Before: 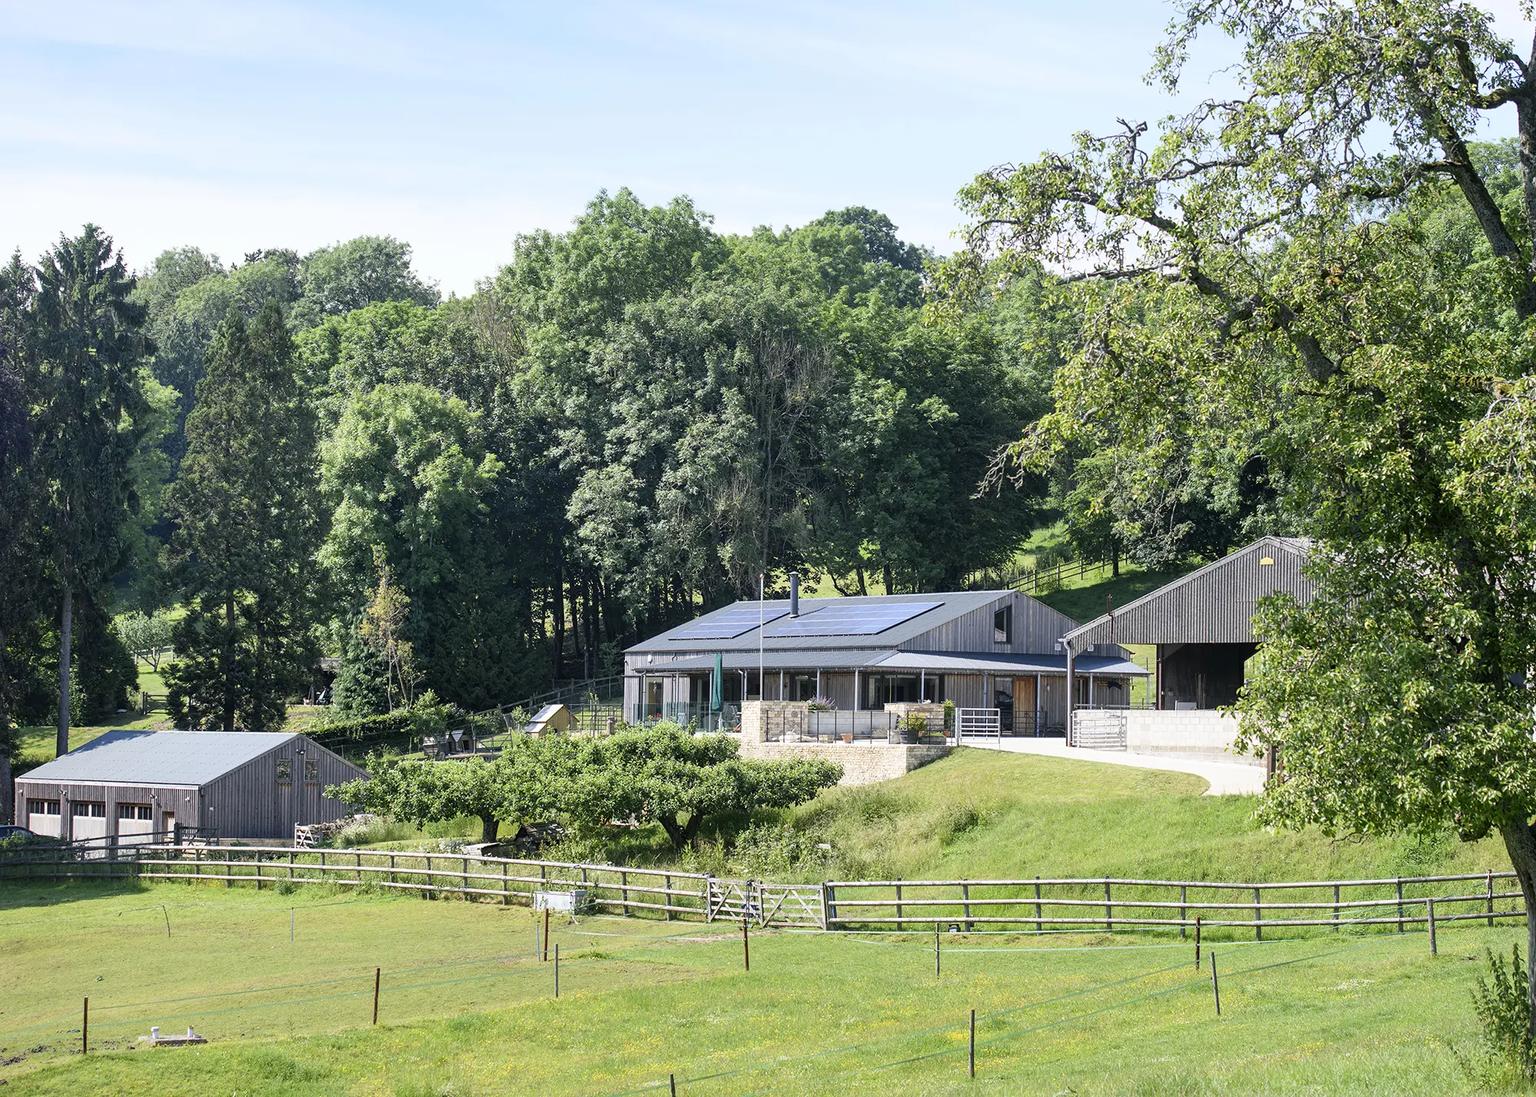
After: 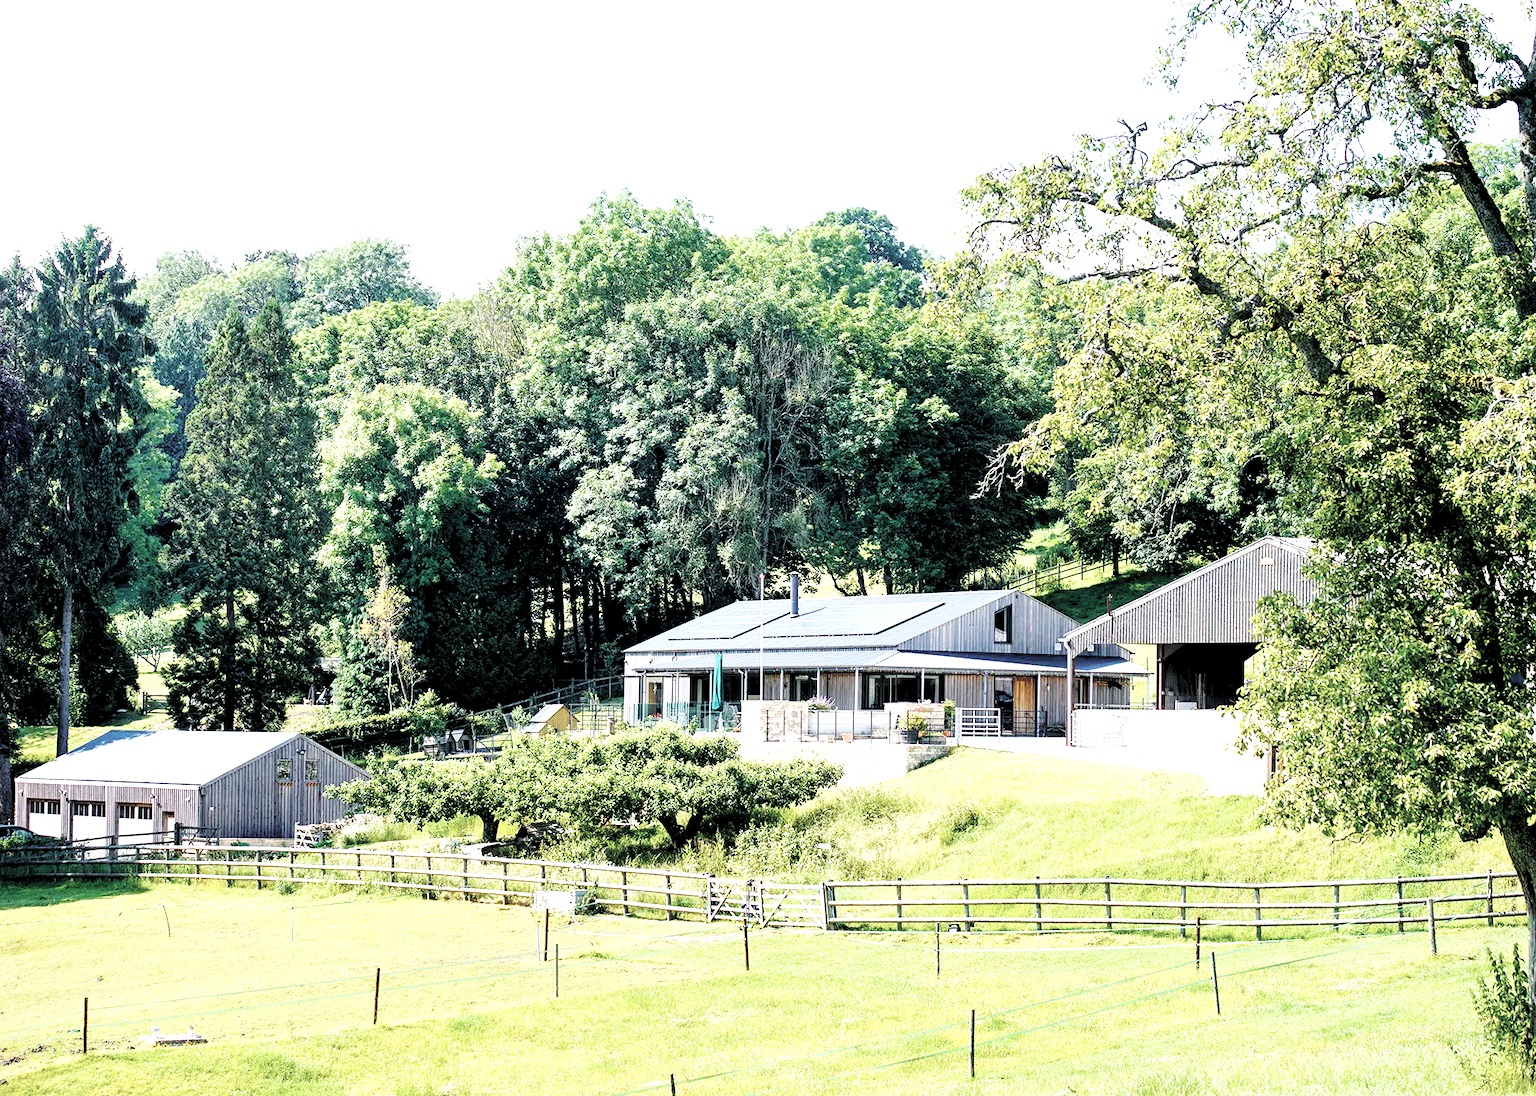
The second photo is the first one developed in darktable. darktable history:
color balance rgb: global offset › luminance -0.87%, linear chroma grading › shadows 10.471%, linear chroma grading › highlights 9.227%, linear chroma grading › global chroma 15.605%, linear chroma grading › mid-tones 14.74%, perceptual saturation grading › global saturation 0.606%, perceptual saturation grading › highlights -16.844%, perceptual saturation grading › mid-tones 32.781%, perceptual saturation grading › shadows 50.592%, global vibrance 20%
contrast brightness saturation: brightness 0.181, saturation -0.496
base curve: curves: ch0 [(0, 0) (0.028, 0.03) (0.121, 0.232) (0.46, 0.748) (0.859, 0.968) (1, 1)], preserve colors none
levels: levels [0.062, 0.494, 0.925]
